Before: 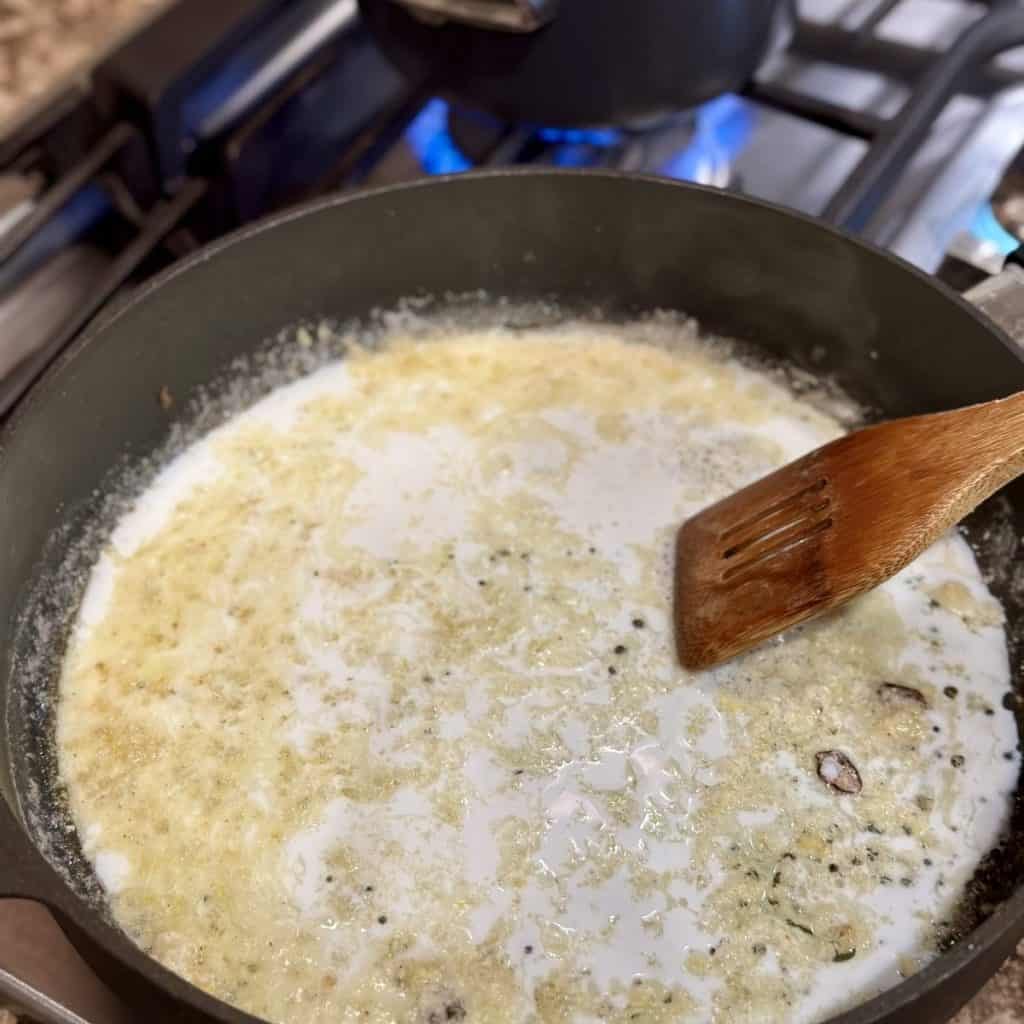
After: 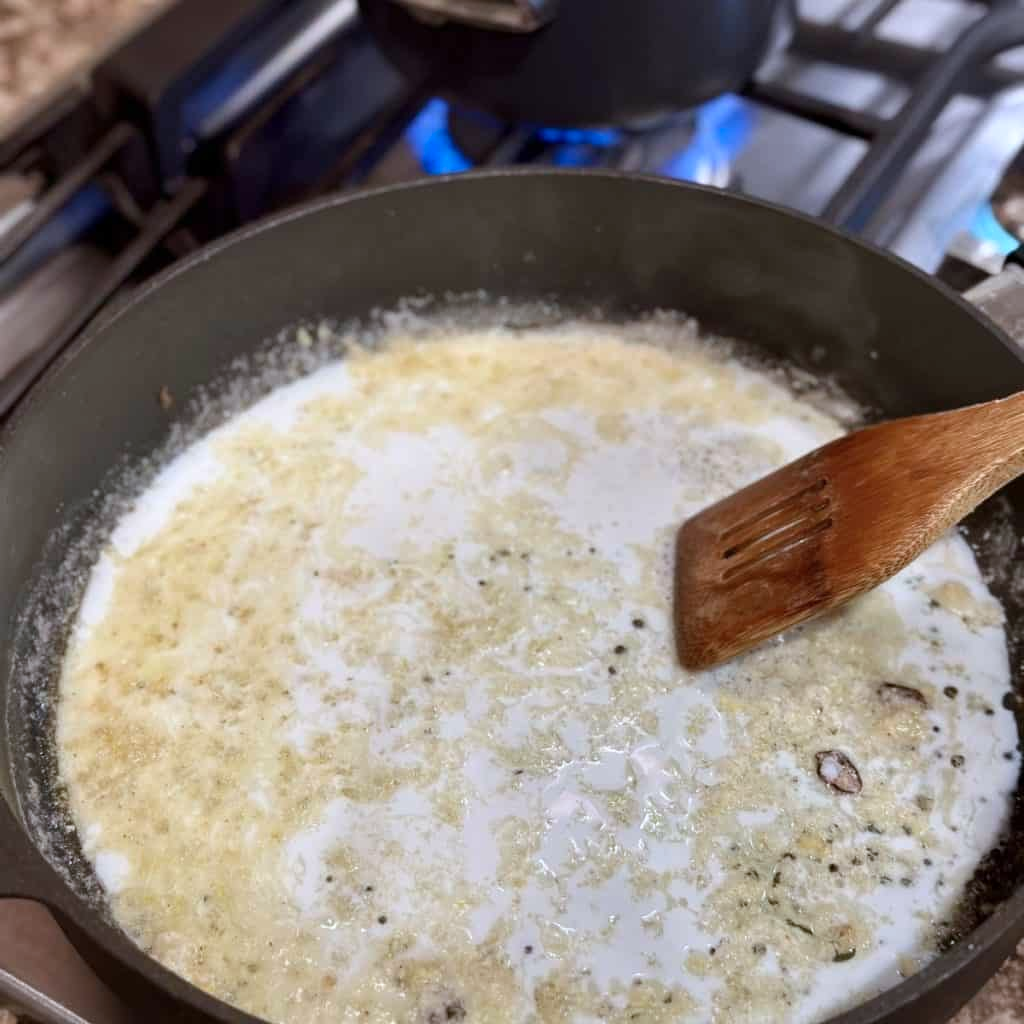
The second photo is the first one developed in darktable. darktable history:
color correction: highlights a* -0.795, highlights b* -8.78
